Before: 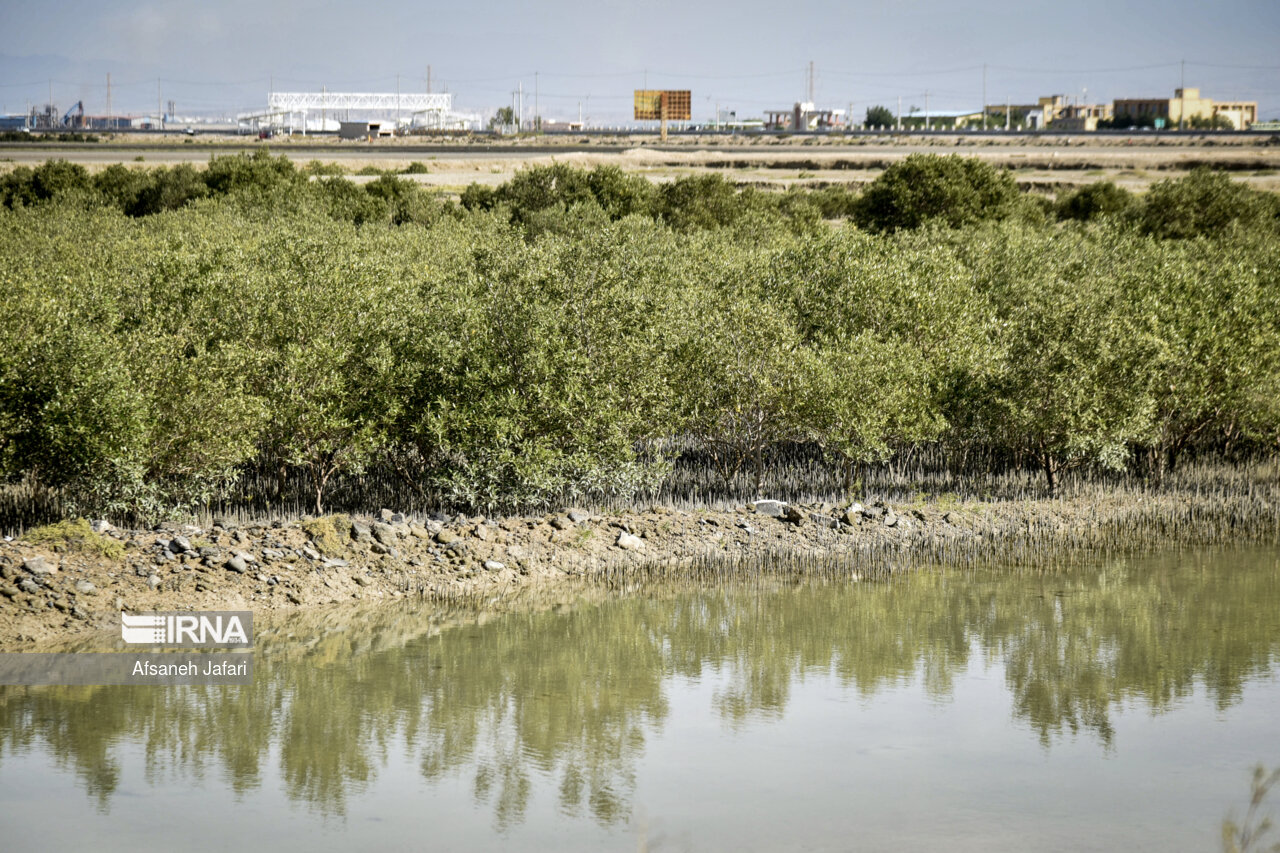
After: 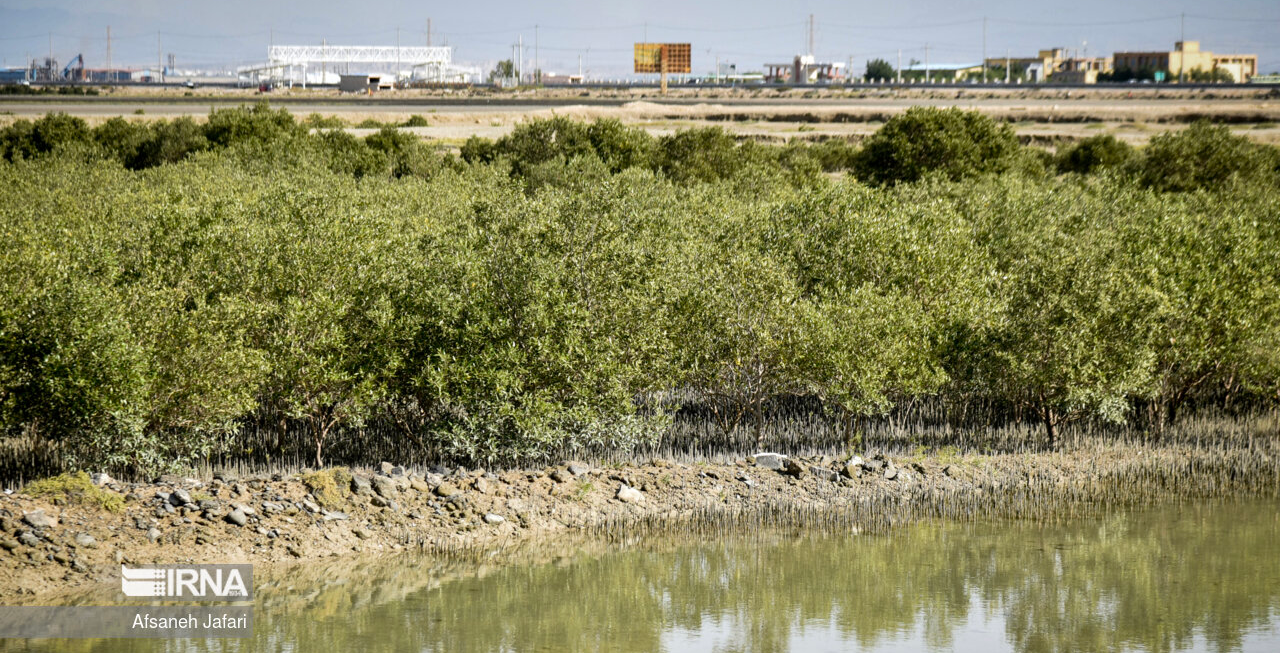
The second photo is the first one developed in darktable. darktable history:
crop: top 5.587%, bottom 17.841%
